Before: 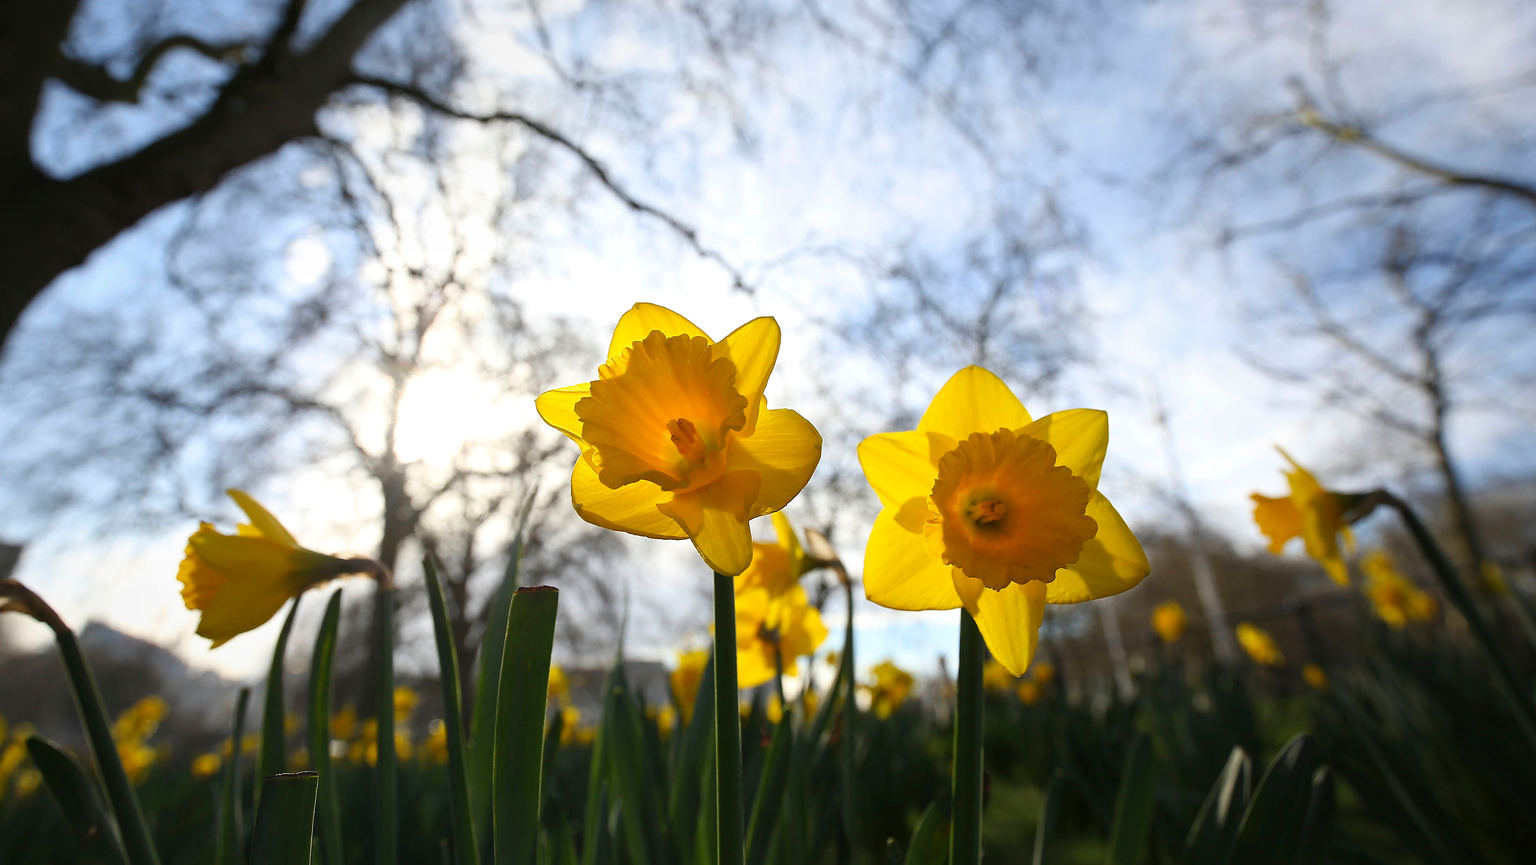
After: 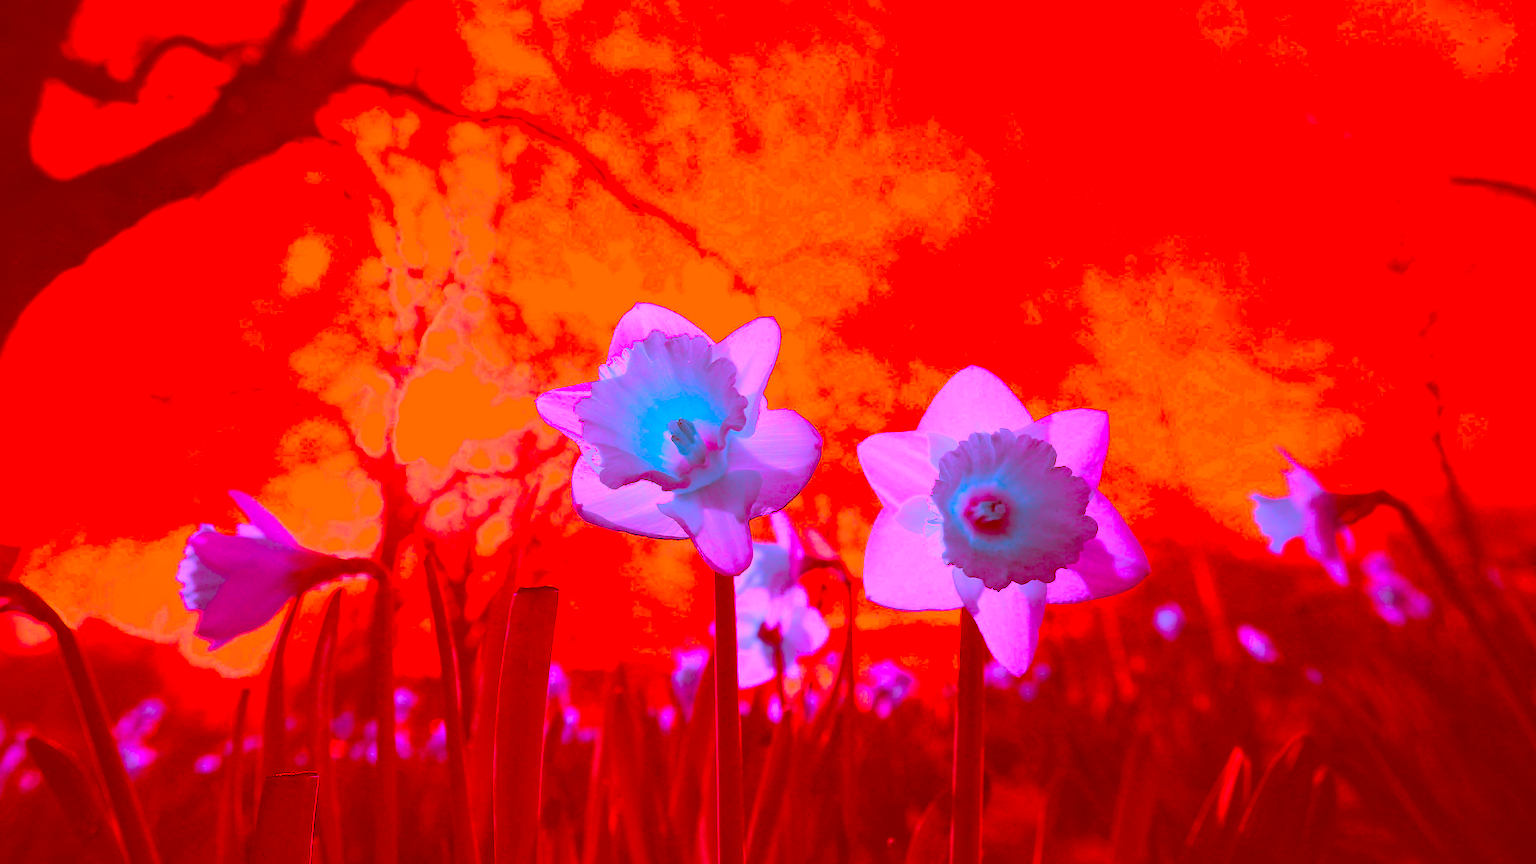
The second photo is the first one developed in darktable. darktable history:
color correction: highlights a* -39.25, highlights b* -39.22, shadows a* -39.41, shadows b* -39.2, saturation -2.97
shadows and highlights: shadows -1.78, highlights 38.65
